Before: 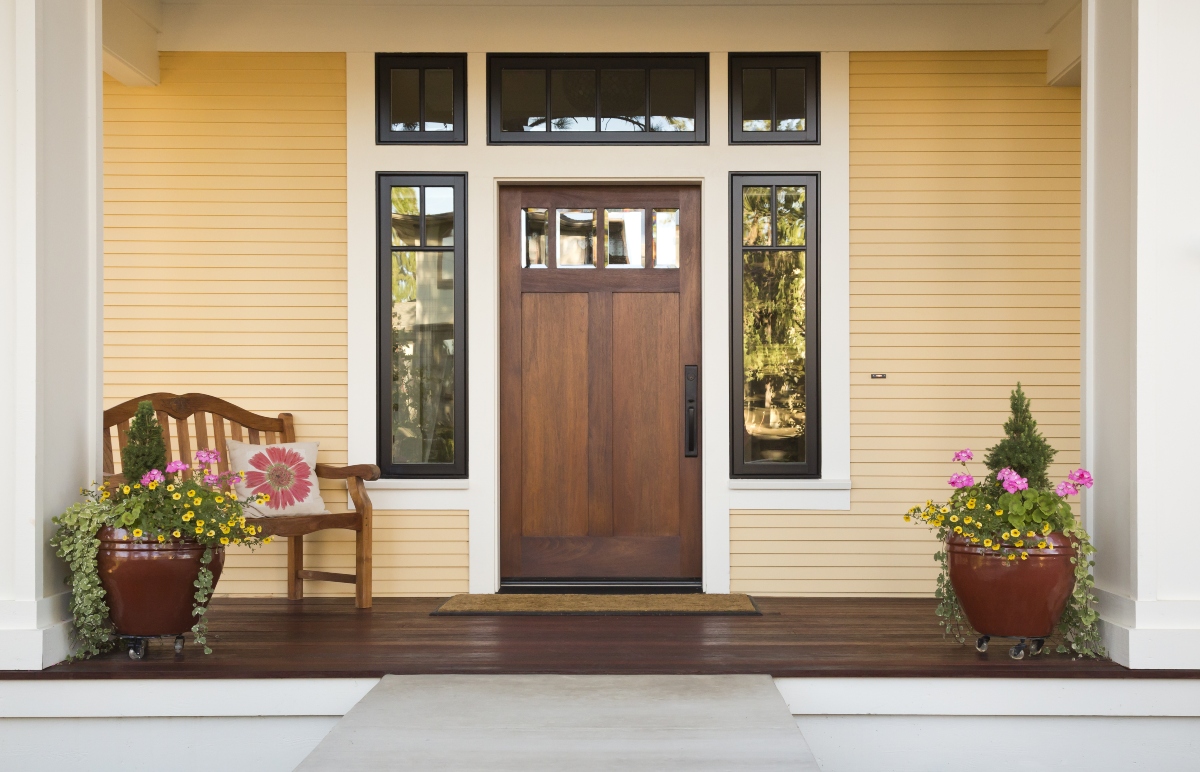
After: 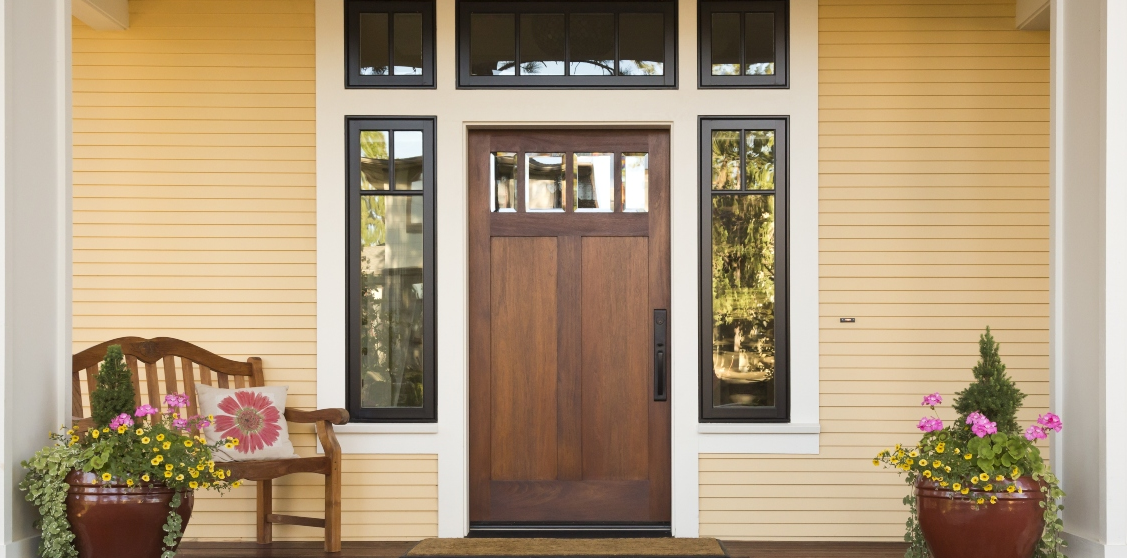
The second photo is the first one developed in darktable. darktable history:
crop: left 2.587%, top 7.339%, right 3.415%, bottom 20.316%
